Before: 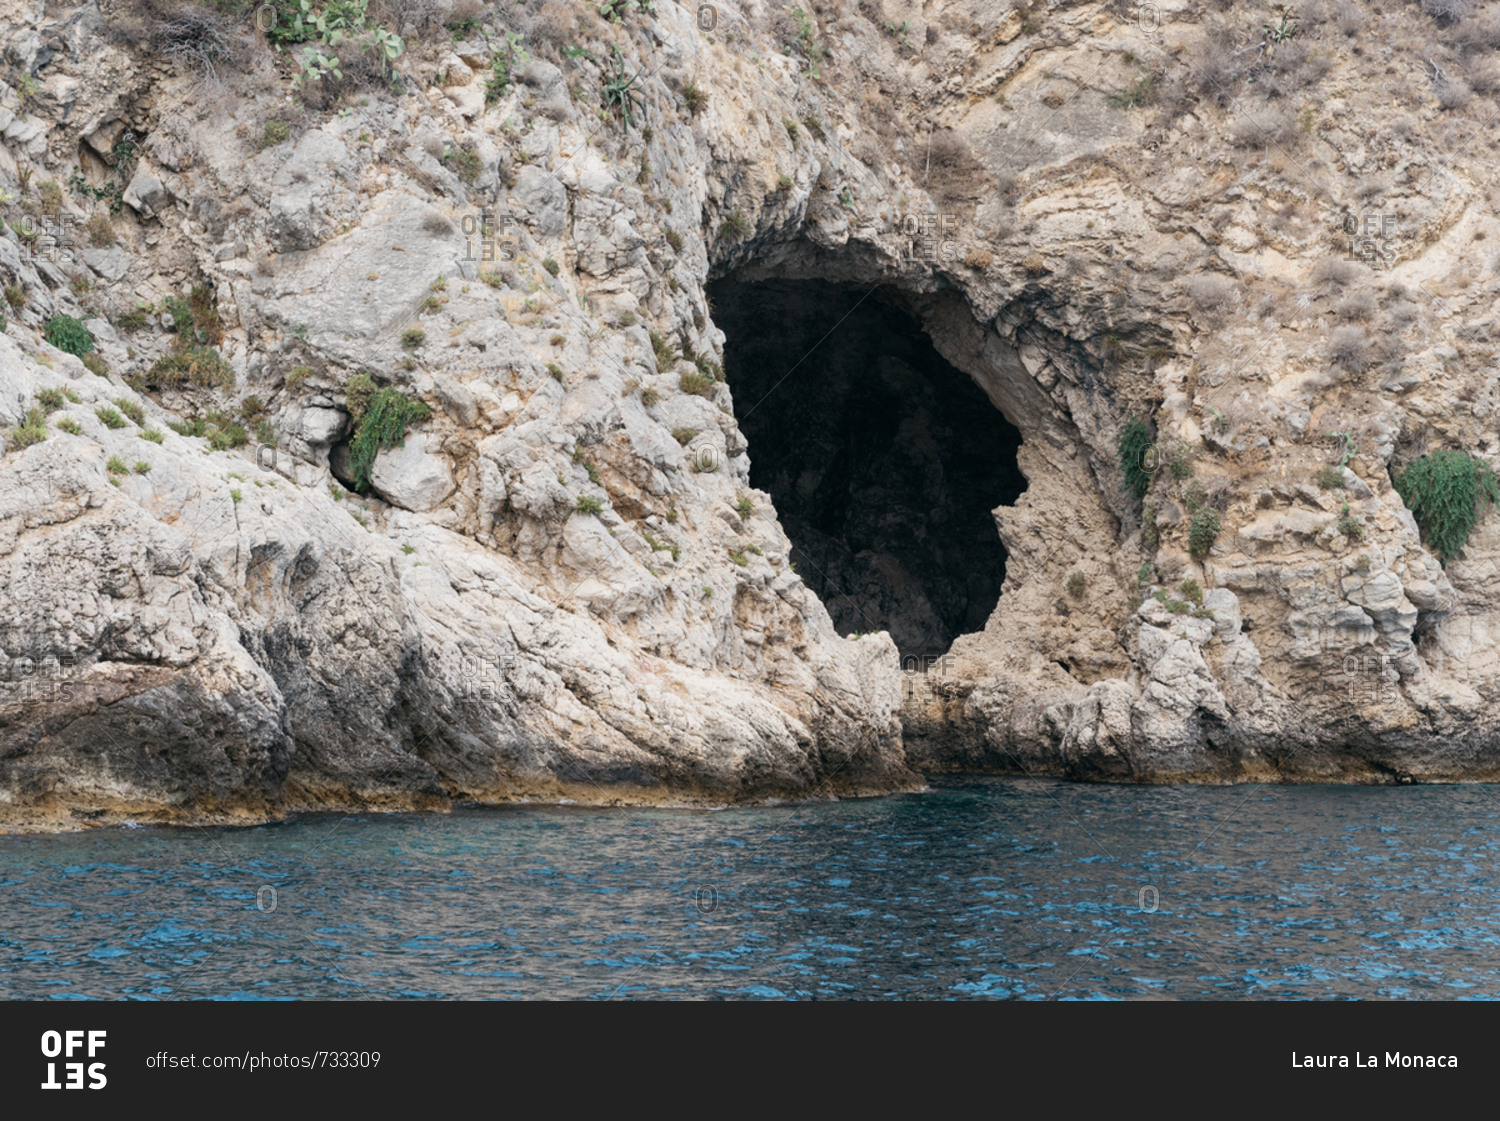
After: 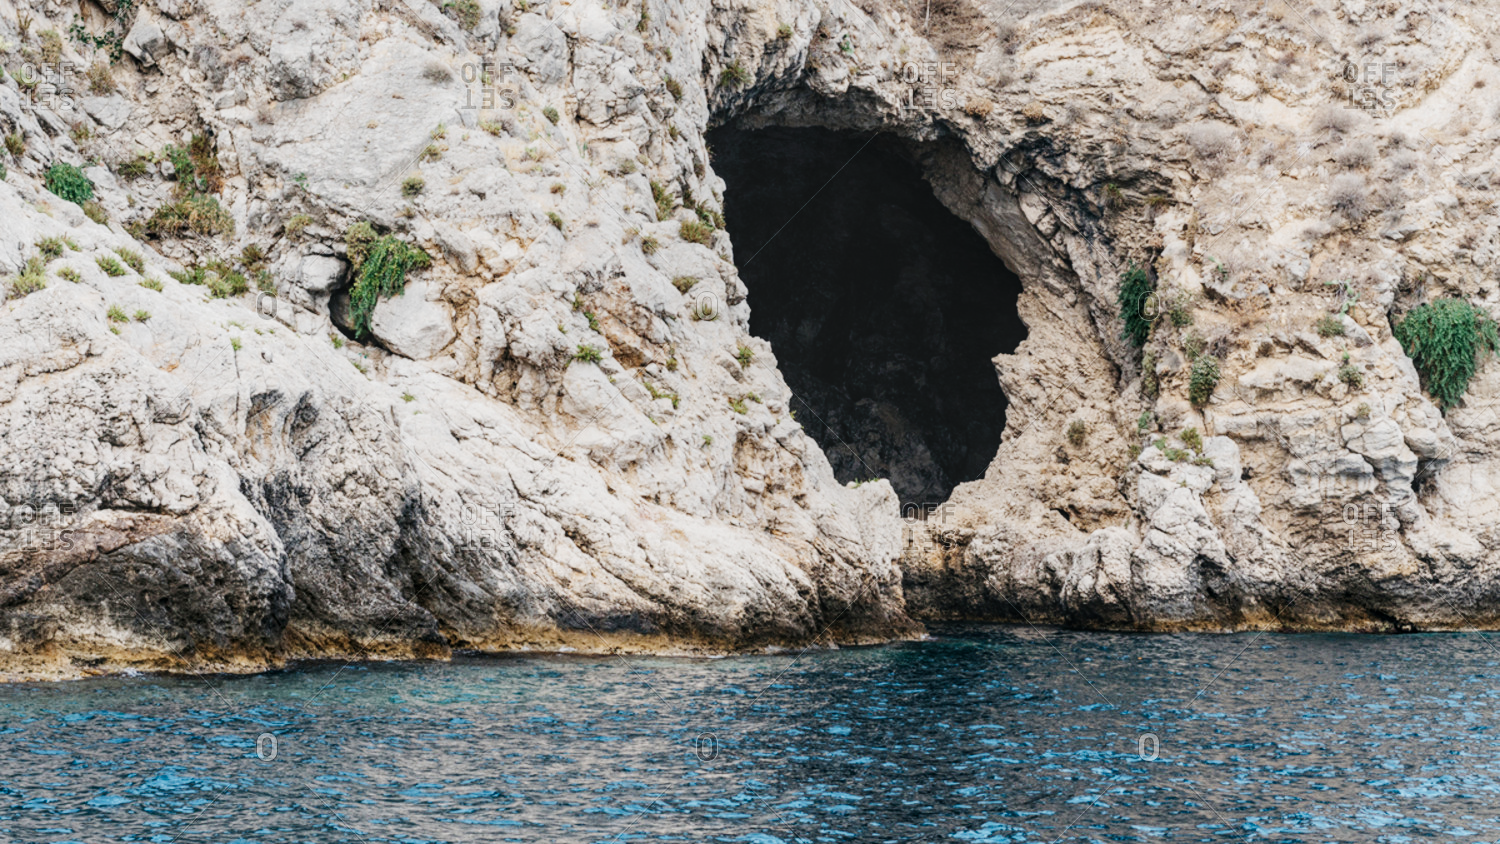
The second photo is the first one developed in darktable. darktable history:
local contrast: on, module defaults
tone curve: curves: ch0 [(0, 0.03) (0.113, 0.087) (0.207, 0.184) (0.515, 0.612) (0.712, 0.793) (1, 0.946)]; ch1 [(0, 0) (0.172, 0.123) (0.317, 0.279) (0.407, 0.401) (0.476, 0.482) (0.505, 0.499) (0.534, 0.534) (0.632, 0.645) (0.726, 0.745) (1, 1)]; ch2 [(0, 0) (0.411, 0.424) (0.476, 0.492) (0.521, 0.524) (0.541, 0.559) (0.65, 0.699) (1, 1)], preserve colors none
crop: top 13.646%, bottom 11.02%
